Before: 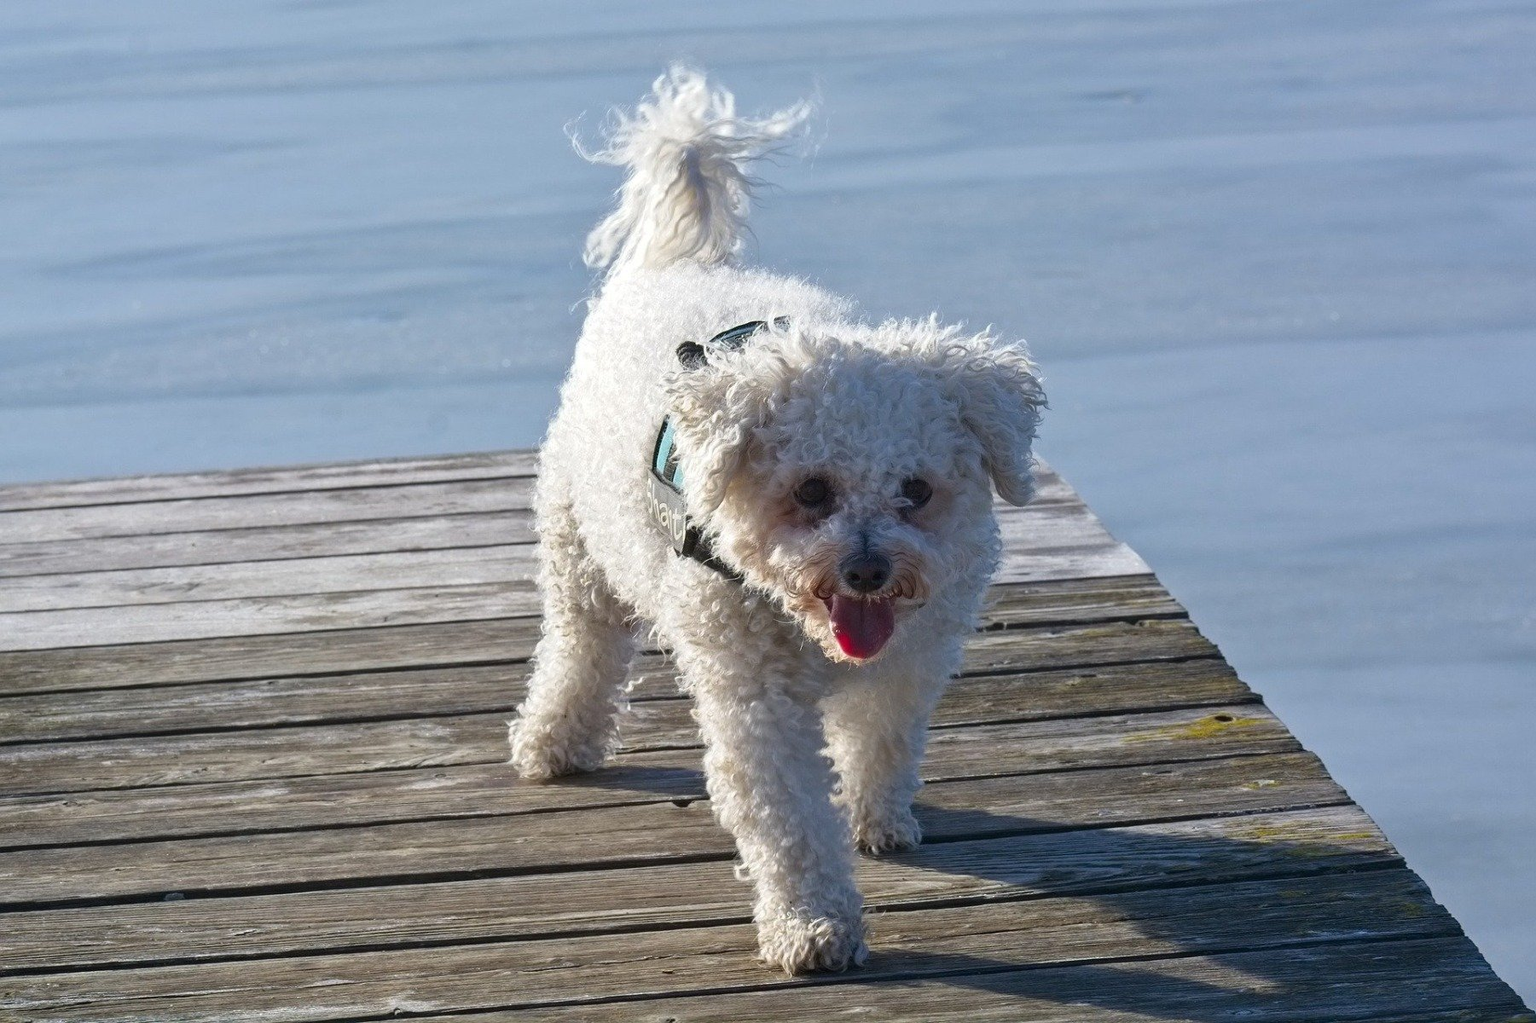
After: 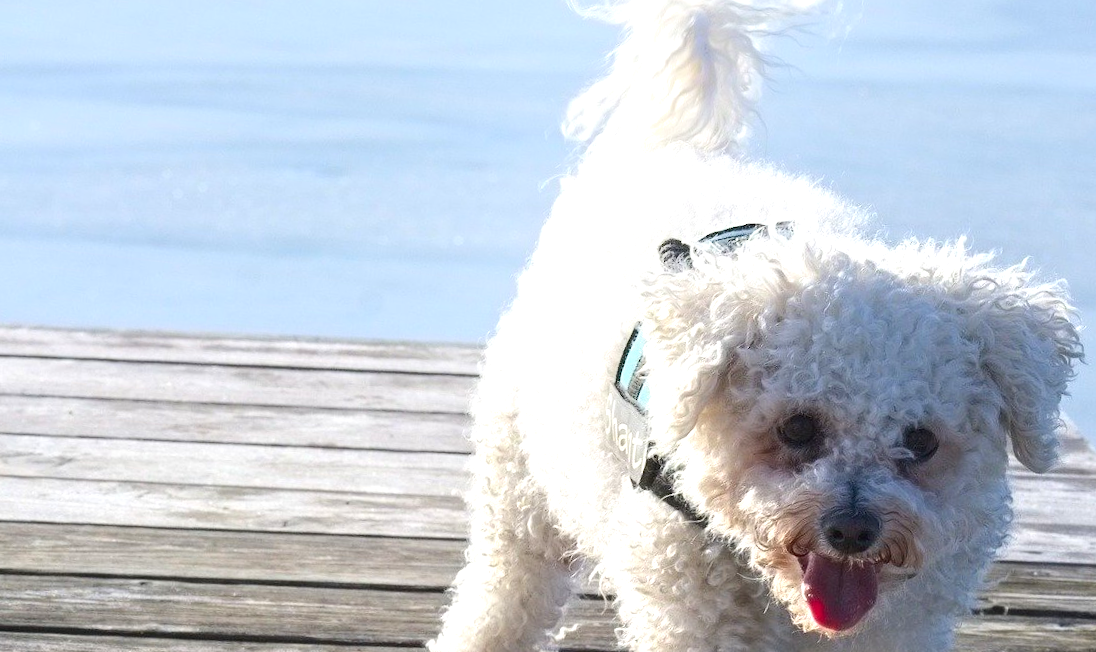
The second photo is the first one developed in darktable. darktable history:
contrast brightness saturation: contrast 0.08, saturation 0.018
exposure: exposure 0.607 EV, compensate highlight preservation false
crop and rotate: angle -6.24°, left 2.206%, top 6.951%, right 27.352%, bottom 30.141%
shadows and highlights: shadows -22.73, highlights 44.66, soften with gaussian
